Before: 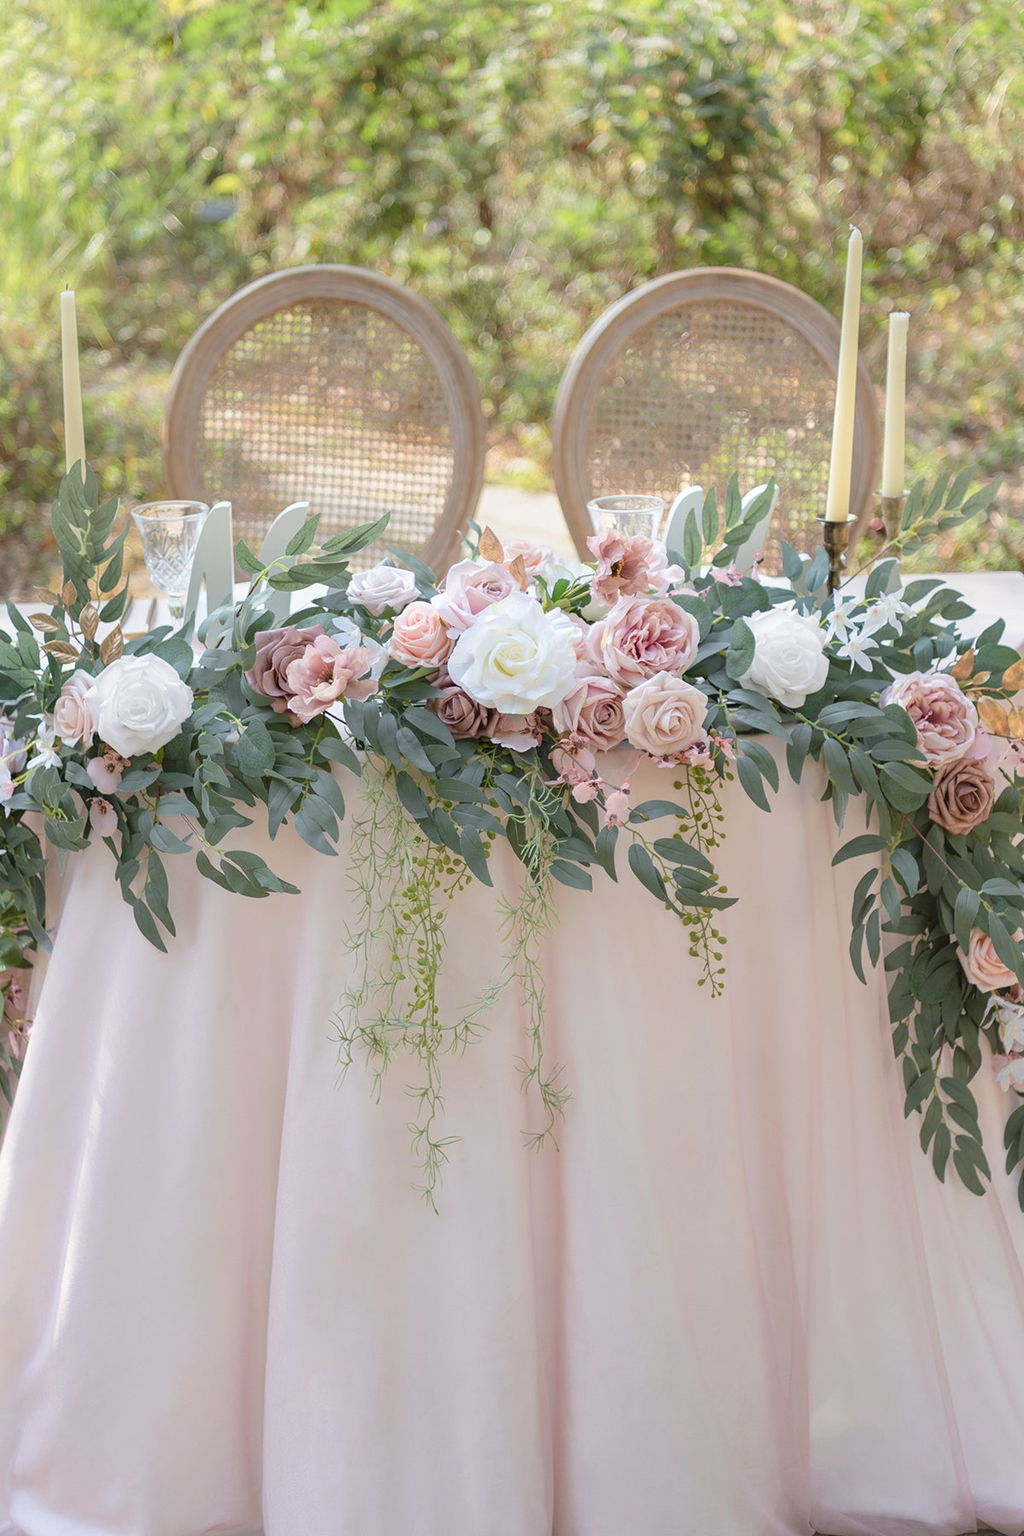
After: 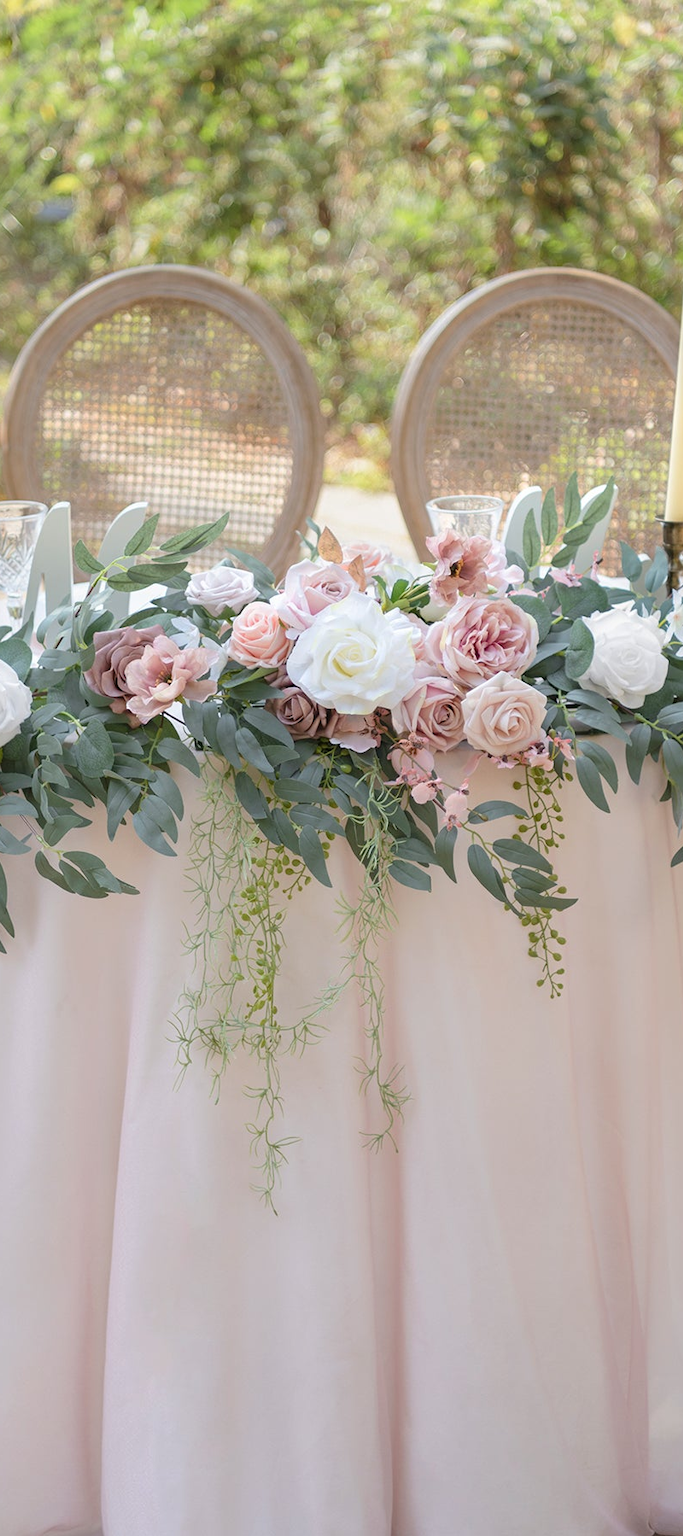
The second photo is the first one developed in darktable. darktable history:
exposure: compensate highlight preservation false
crop and rotate: left 15.754%, right 17.579%
